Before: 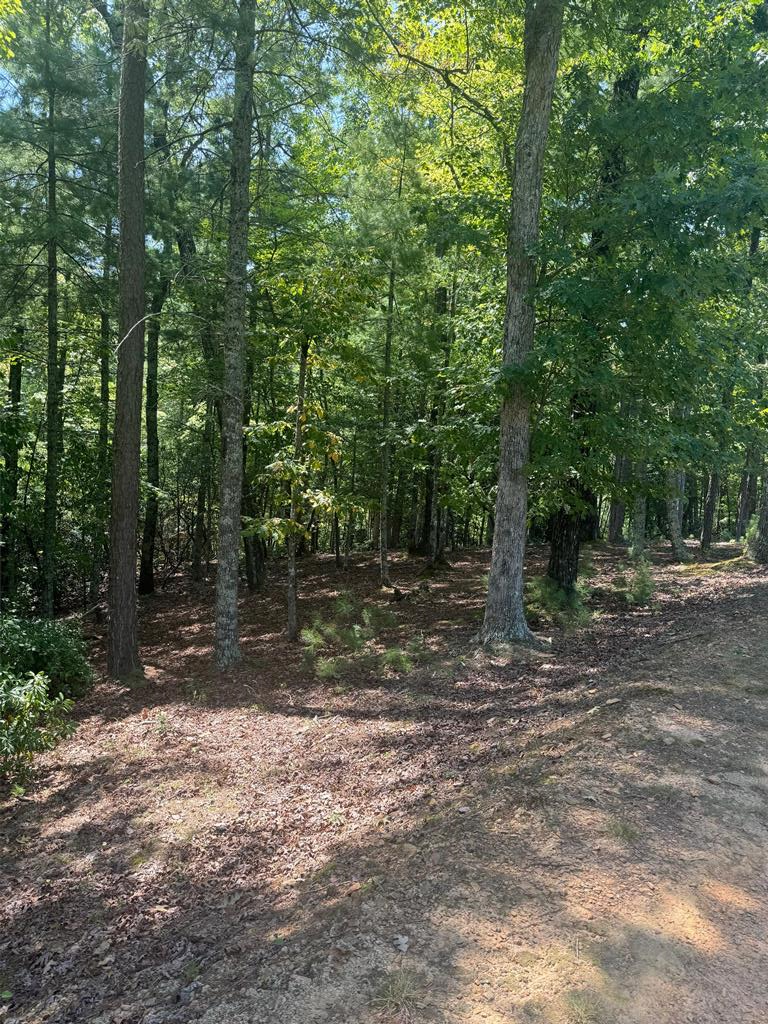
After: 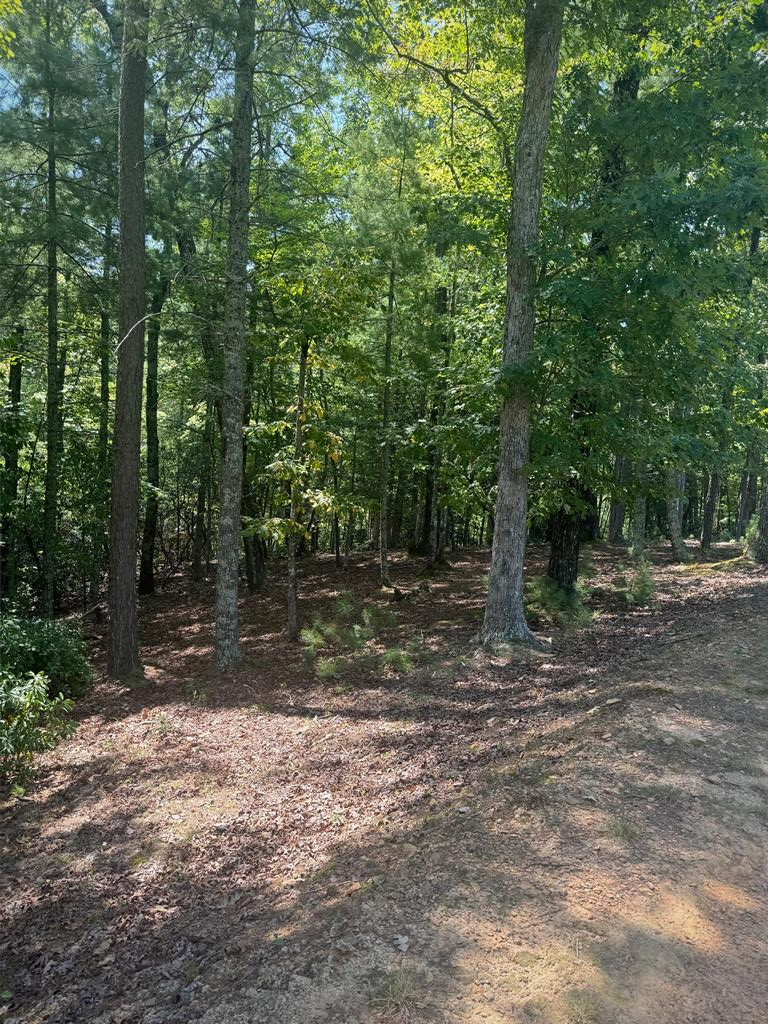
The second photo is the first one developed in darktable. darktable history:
vignetting: brightness -0.388, saturation 0.017, unbound false
